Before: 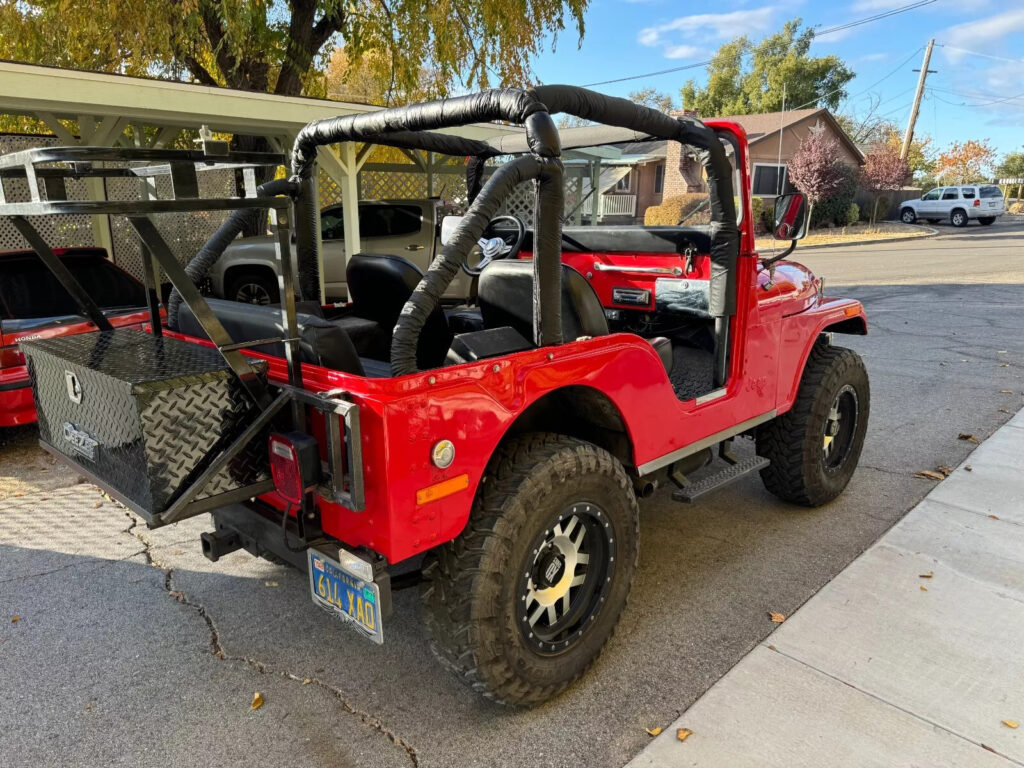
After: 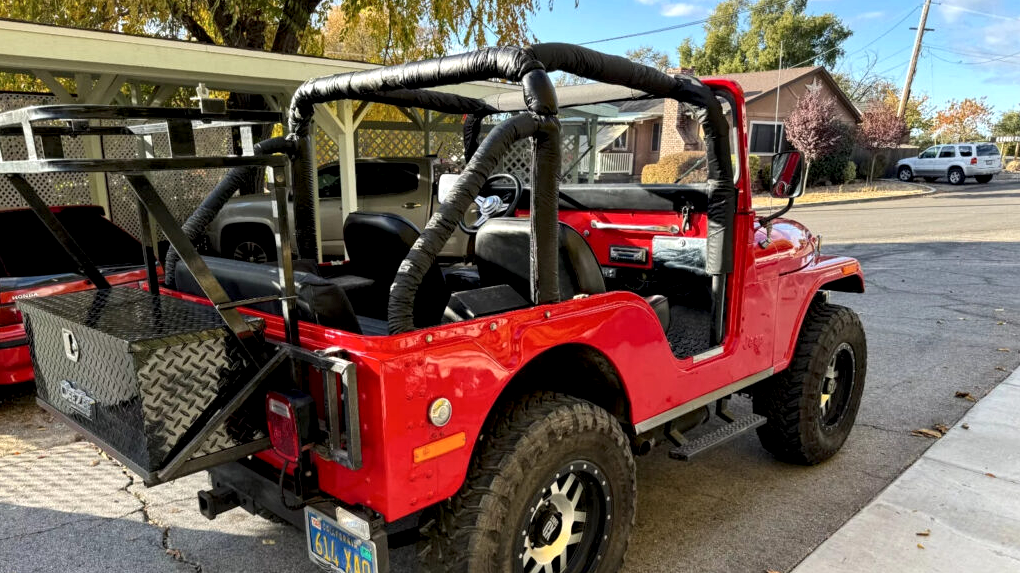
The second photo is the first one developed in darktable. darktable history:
local contrast: highlights 123%, shadows 126%, detail 140%, midtone range 0.254
crop: left 0.387%, top 5.469%, bottom 19.809%
